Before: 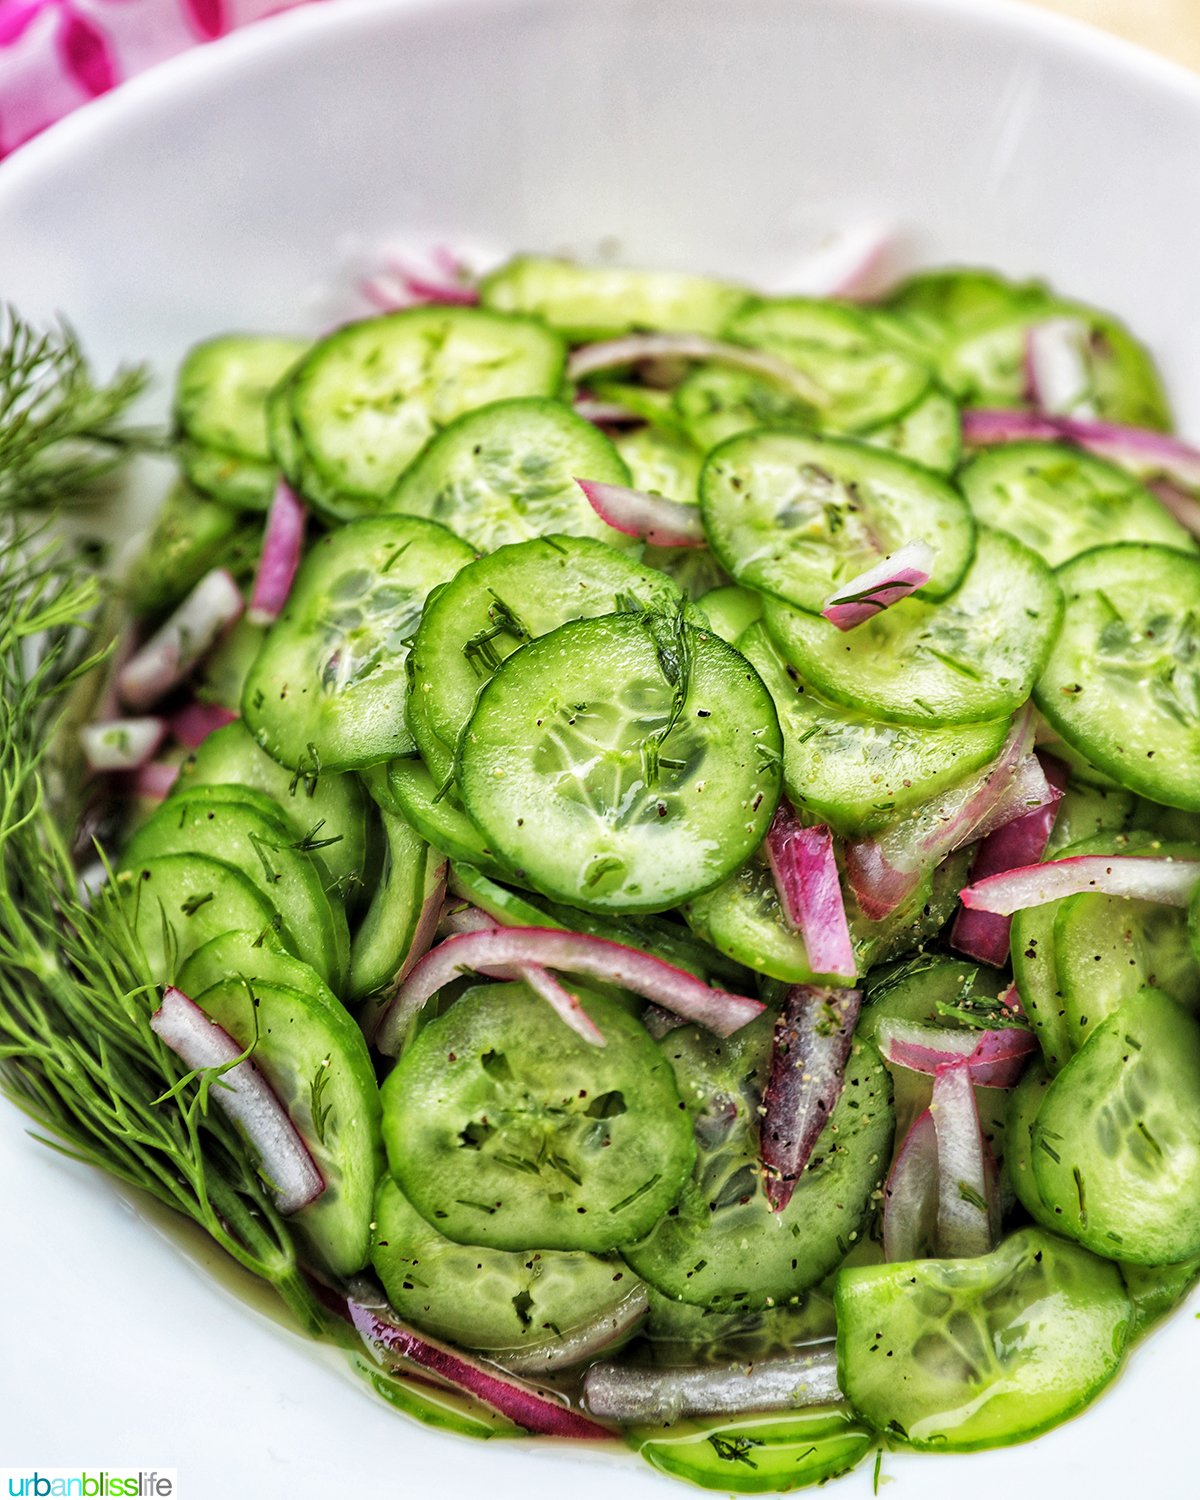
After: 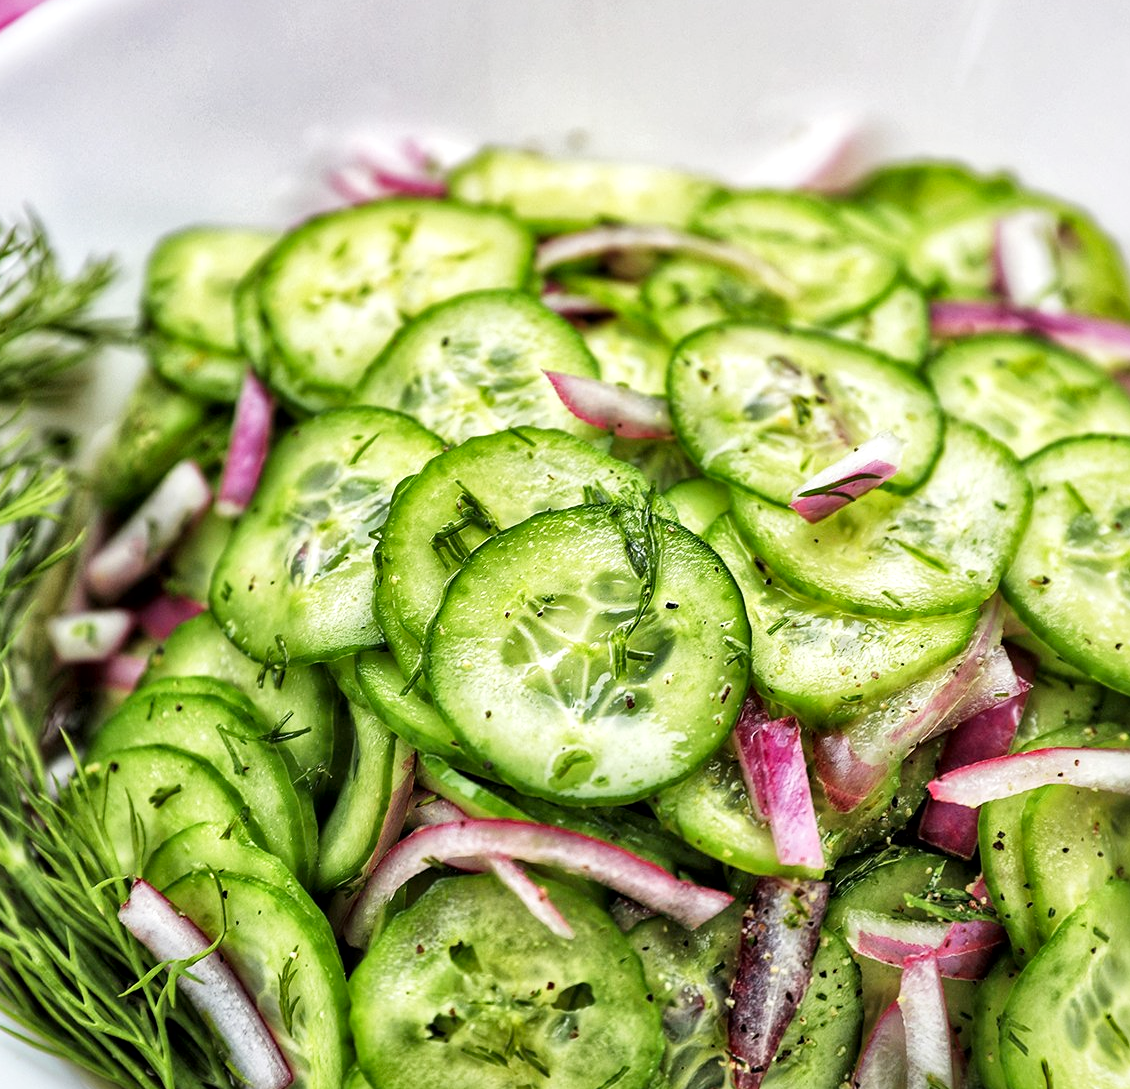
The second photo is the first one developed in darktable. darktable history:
local contrast: mode bilateral grid, contrast 19, coarseness 51, detail 147%, midtone range 0.2
crop: left 2.7%, top 7.212%, right 3.088%, bottom 20.124%
tone curve: curves: ch0 [(0, 0) (0.765, 0.816) (1, 1)]; ch1 [(0, 0) (0.425, 0.464) (0.5, 0.5) (0.531, 0.522) (0.588, 0.575) (0.994, 0.939)]; ch2 [(0, 0) (0.398, 0.435) (0.455, 0.481) (0.501, 0.504) (0.529, 0.544) (0.584, 0.585) (1, 0.911)], preserve colors none
